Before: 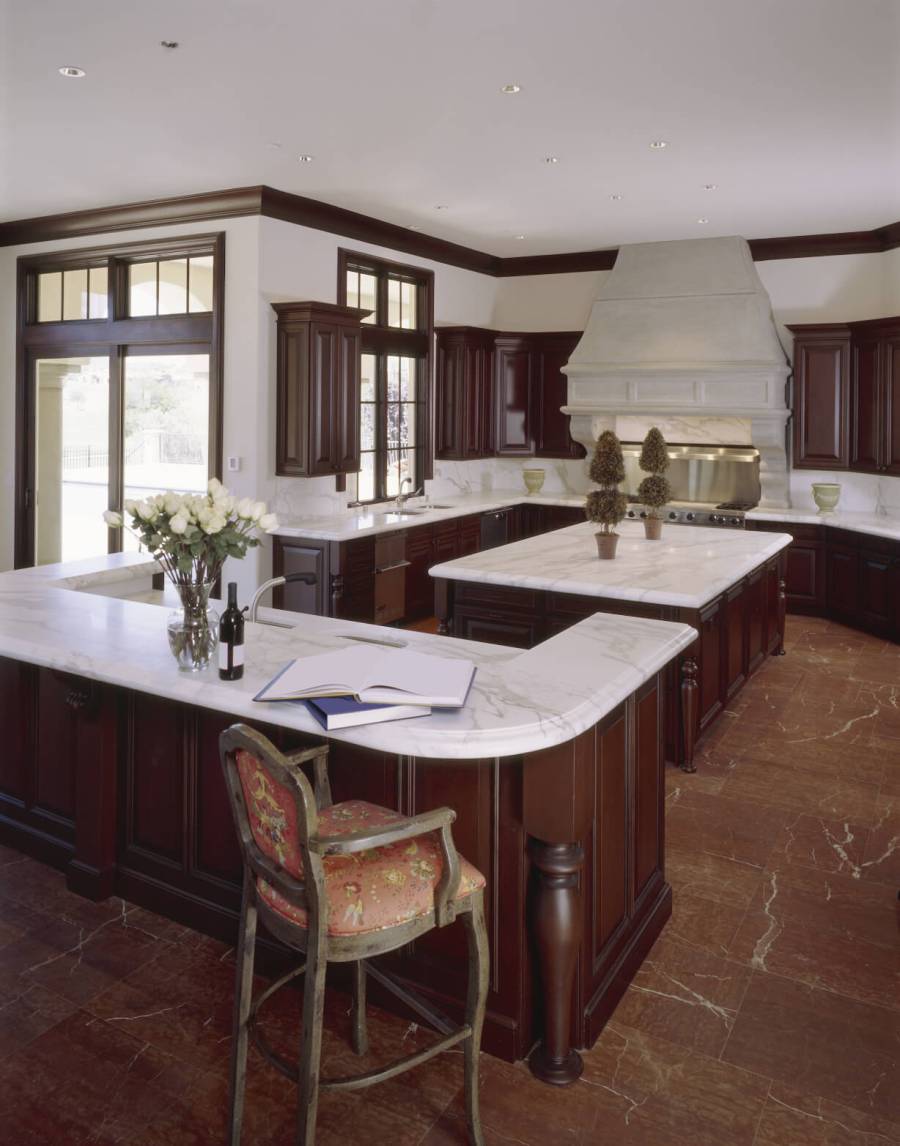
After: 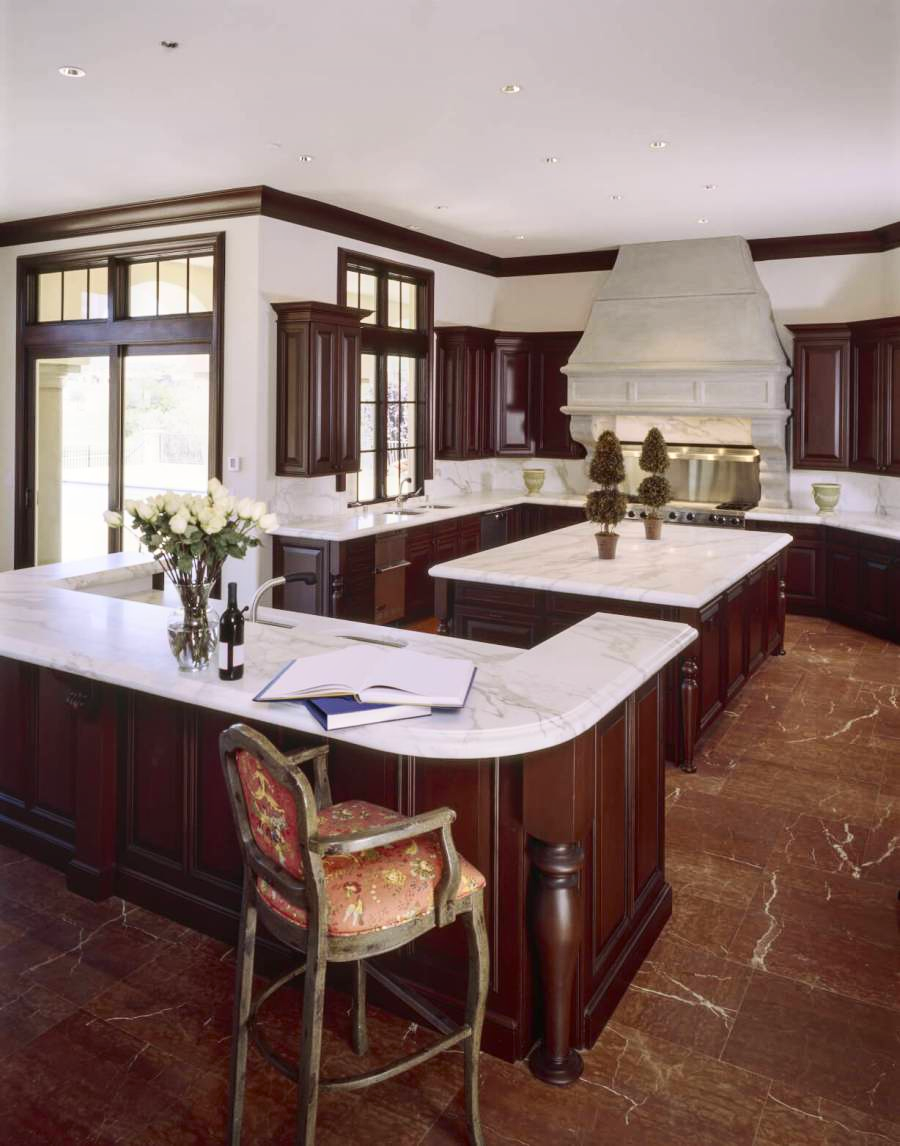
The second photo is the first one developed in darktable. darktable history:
contrast brightness saturation: contrast 0.23, brightness 0.1, saturation 0.29
local contrast: on, module defaults
